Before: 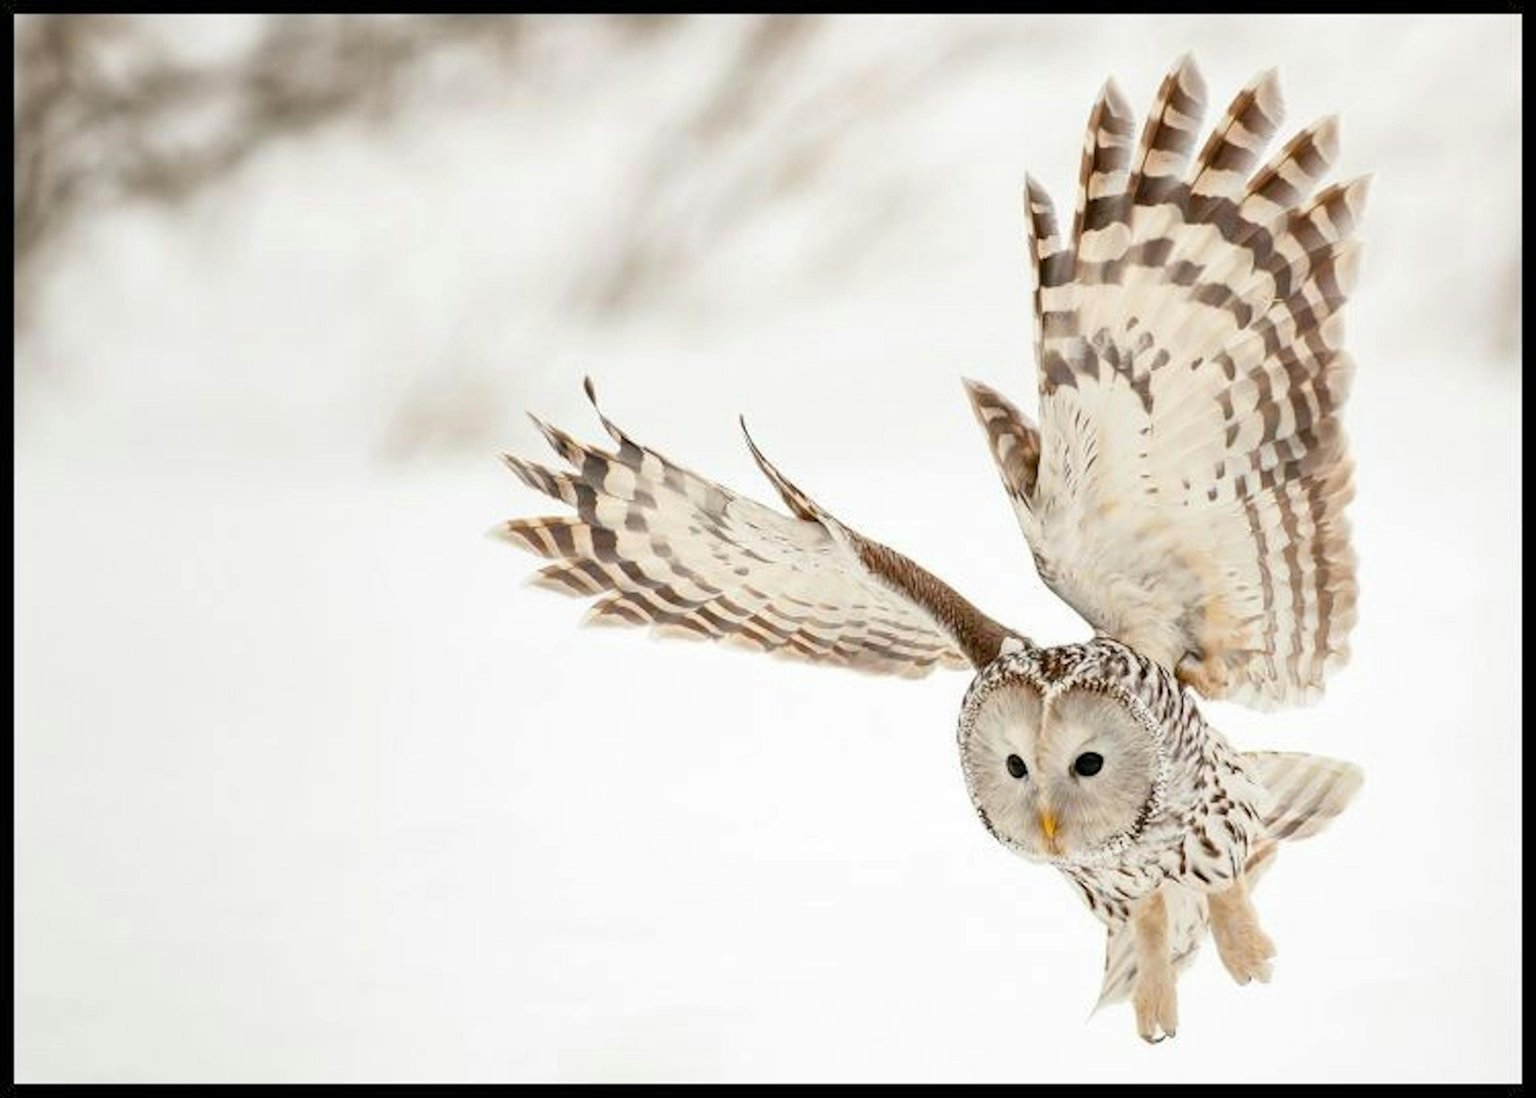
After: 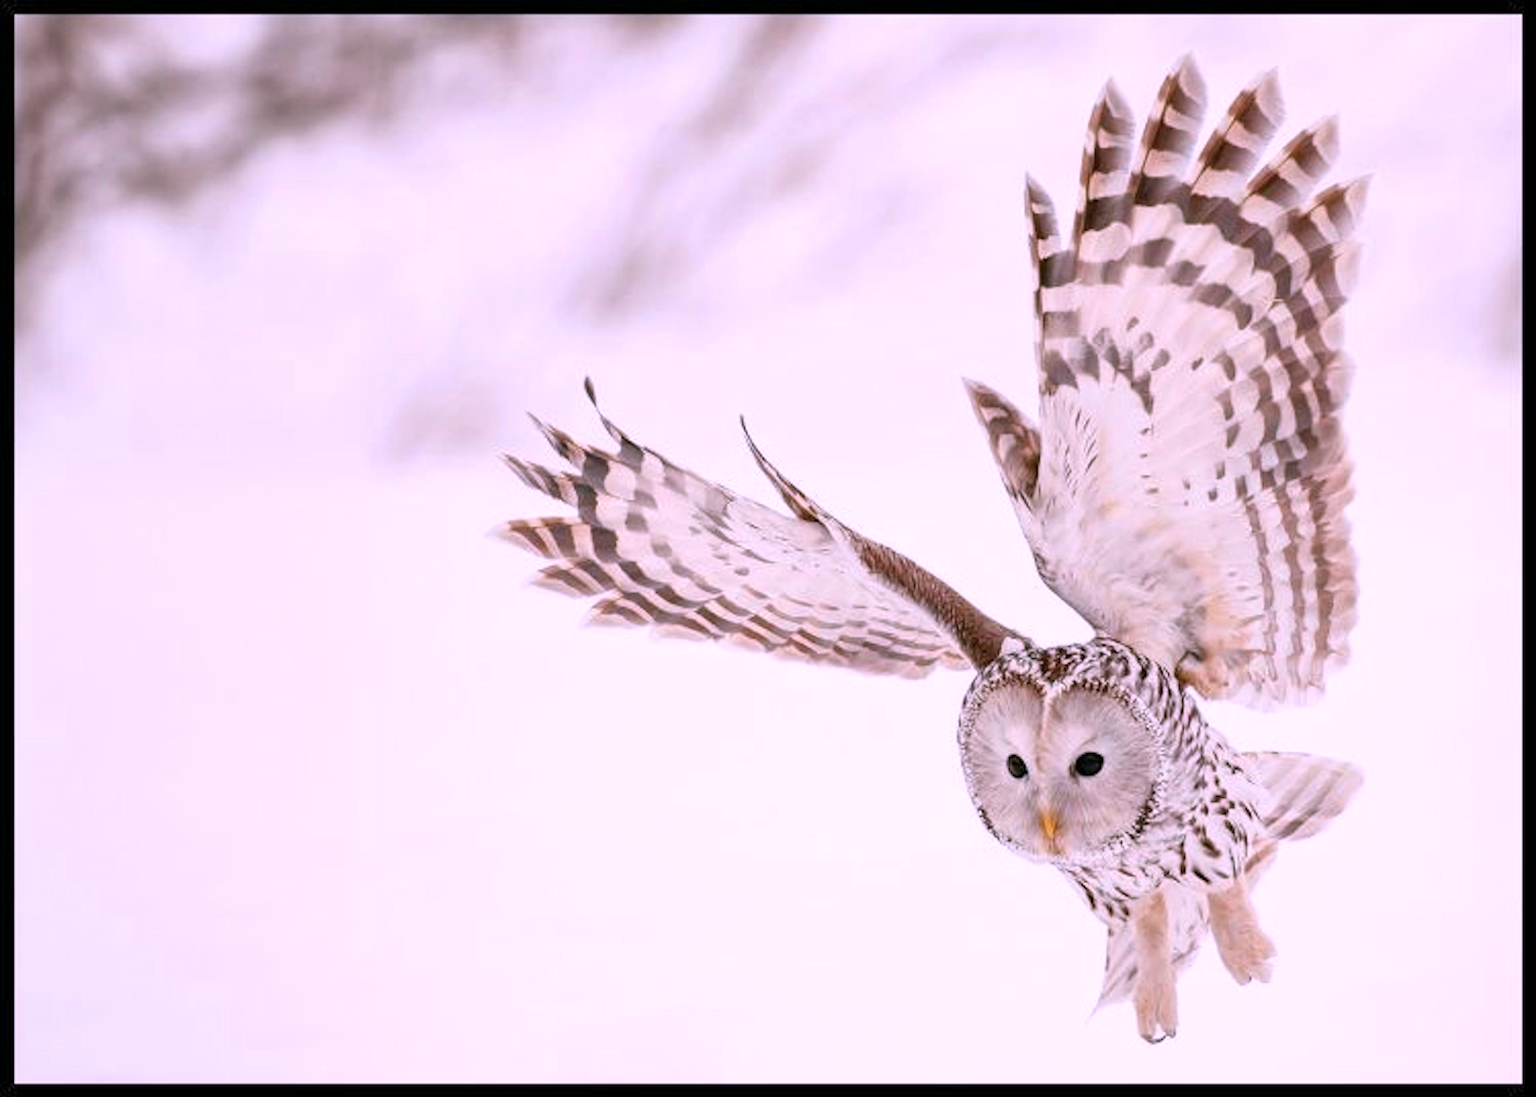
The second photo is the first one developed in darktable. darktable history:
color correction: highlights a* 15.65, highlights b* -20.74
